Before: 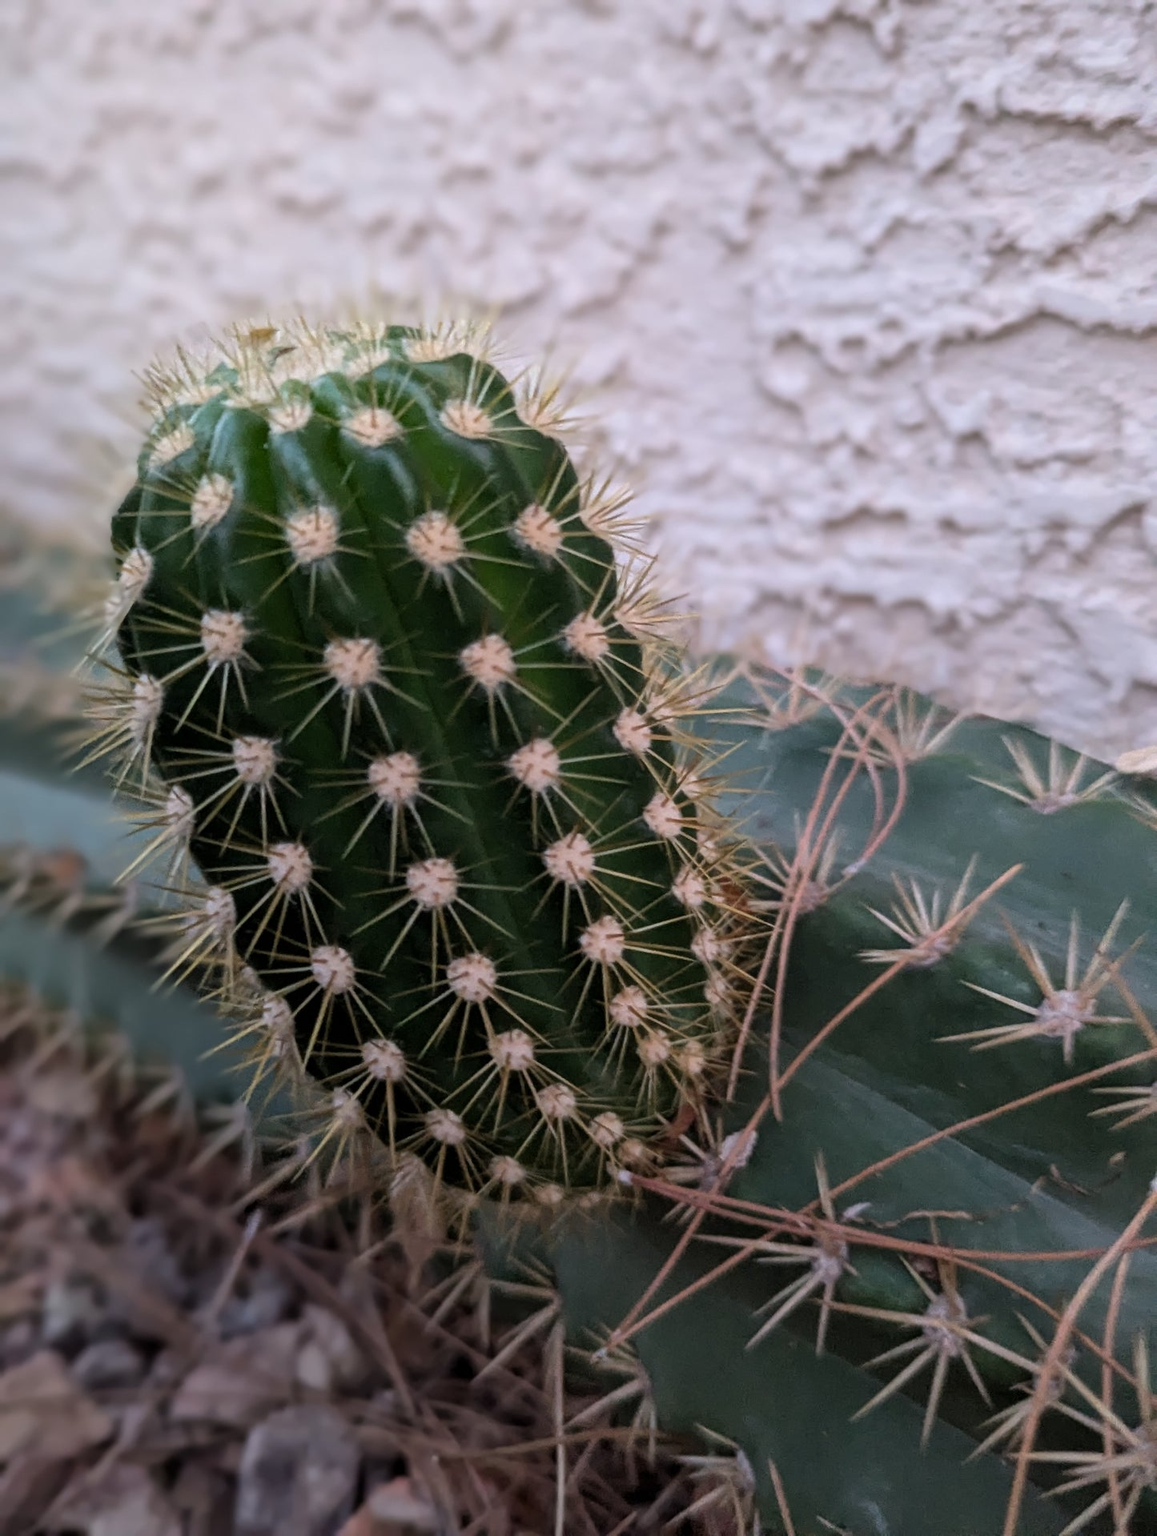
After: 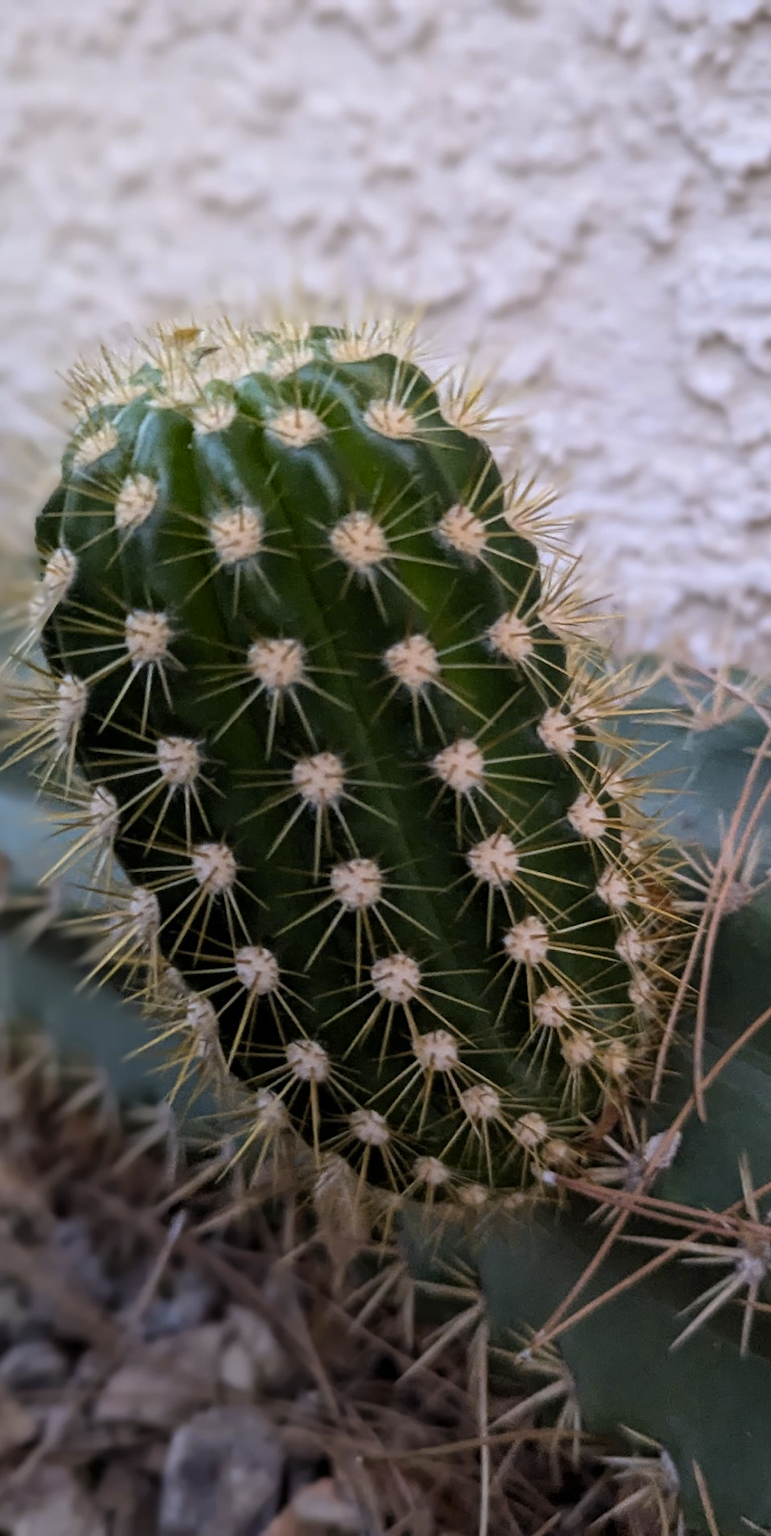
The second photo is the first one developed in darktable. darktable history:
crop and rotate: left 6.617%, right 26.717%
color zones: curves: ch0 [(0.068, 0.464) (0.25, 0.5) (0.48, 0.508) (0.75, 0.536) (0.886, 0.476) (0.967, 0.456)]; ch1 [(0.066, 0.456) (0.25, 0.5) (0.616, 0.508) (0.746, 0.56) (0.934, 0.444)]
color contrast: green-magenta contrast 0.85, blue-yellow contrast 1.25, unbound 0
